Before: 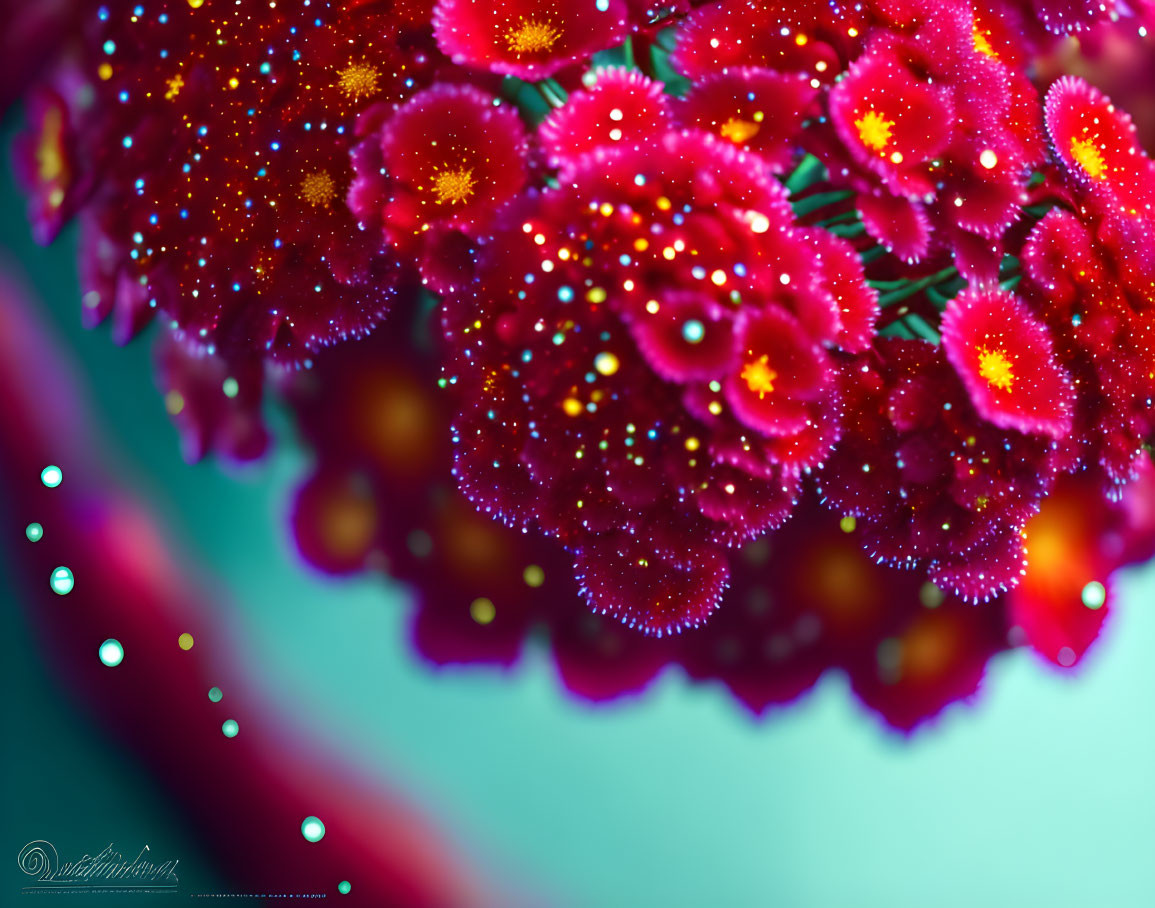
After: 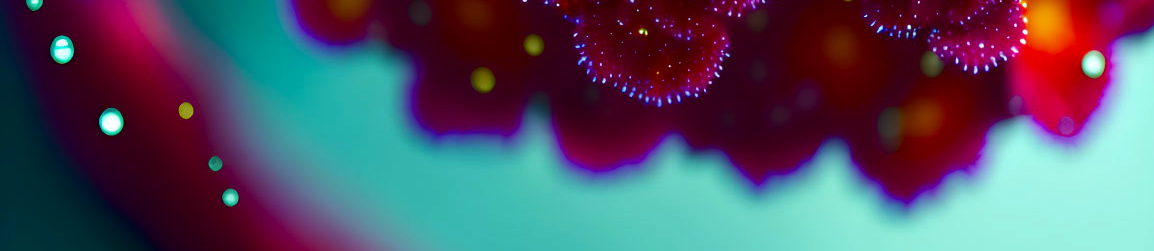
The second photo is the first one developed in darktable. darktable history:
contrast brightness saturation: contrast 0.065, brightness -0.142, saturation 0.111
crop and rotate: top 58.698%, bottom 13.618%
